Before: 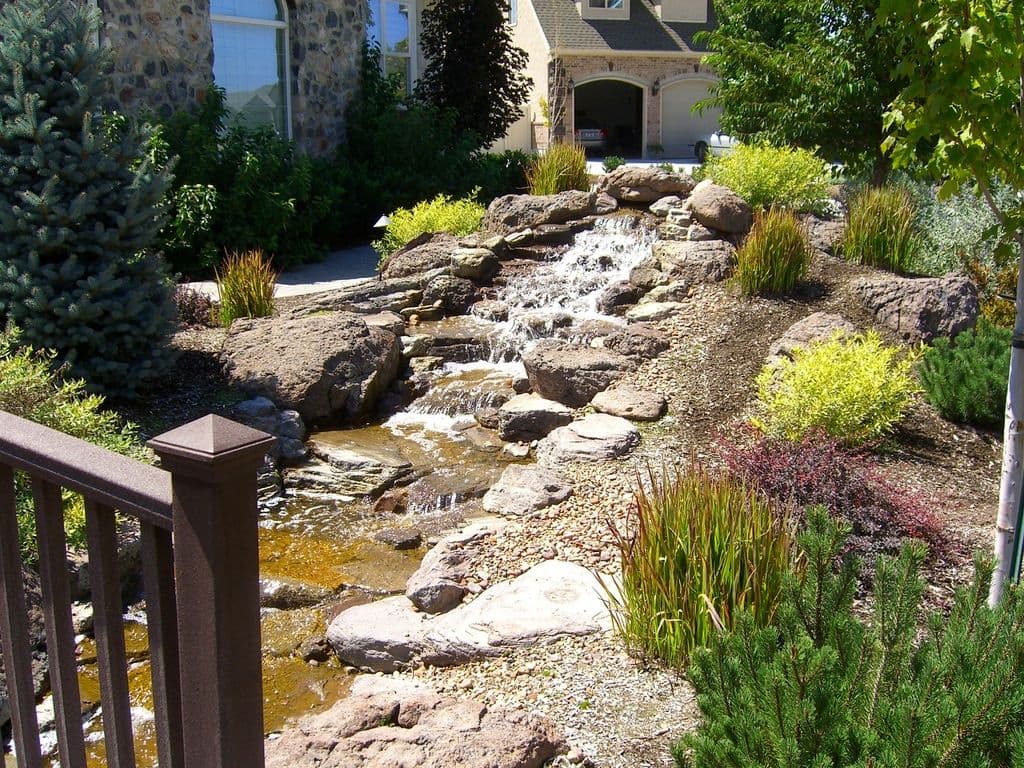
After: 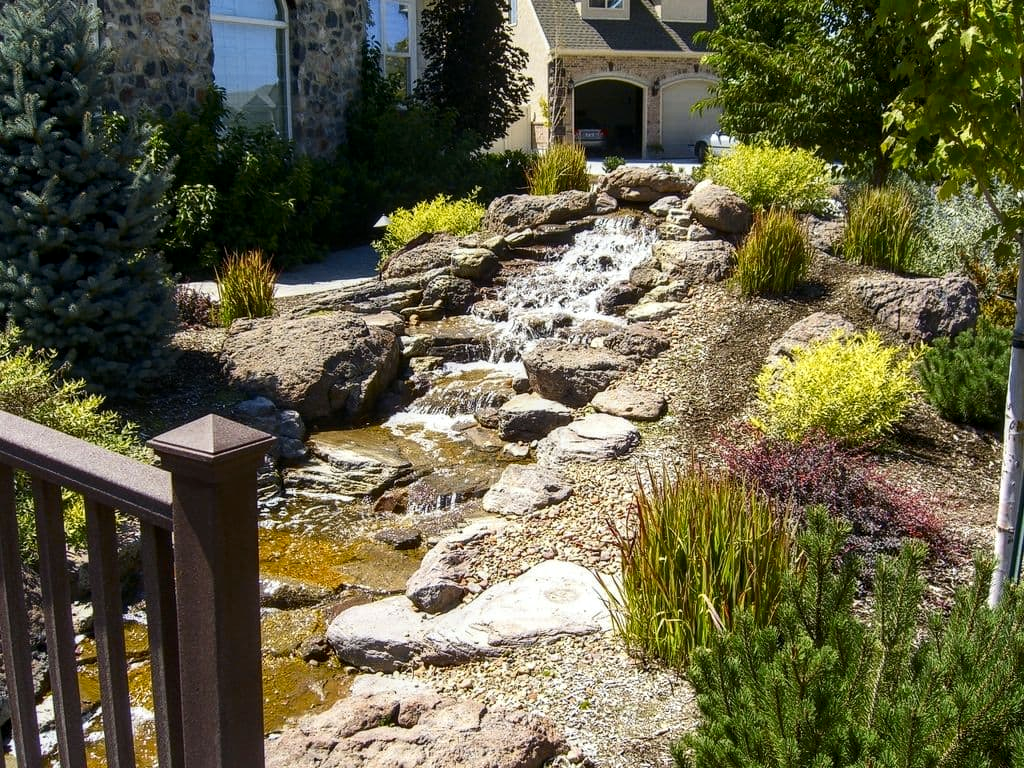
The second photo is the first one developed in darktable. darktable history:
local contrast: on, module defaults
tone curve: curves: ch0 [(0, 0) (0.227, 0.17) (0.766, 0.774) (1, 1)]; ch1 [(0, 0) (0.114, 0.127) (0.437, 0.452) (0.498, 0.495) (0.579, 0.576) (1, 1)]; ch2 [(0, 0) (0.233, 0.259) (0.493, 0.492) (0.568, 0.579) (1, 1)], color space Lab, independent channels, preserve colors none
